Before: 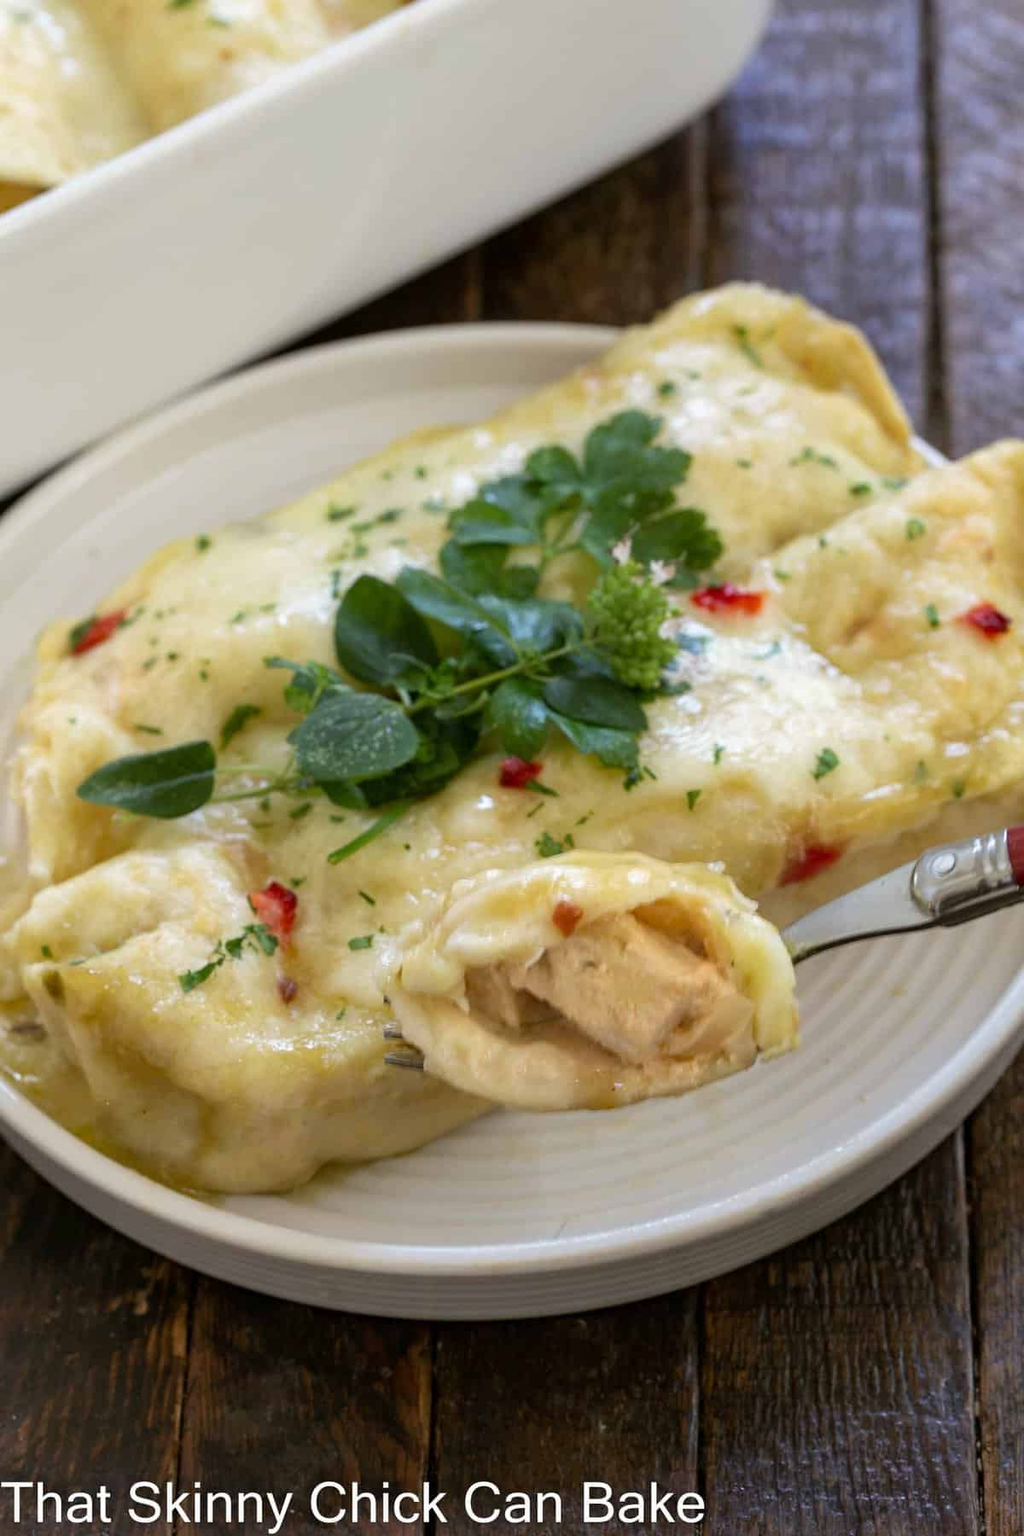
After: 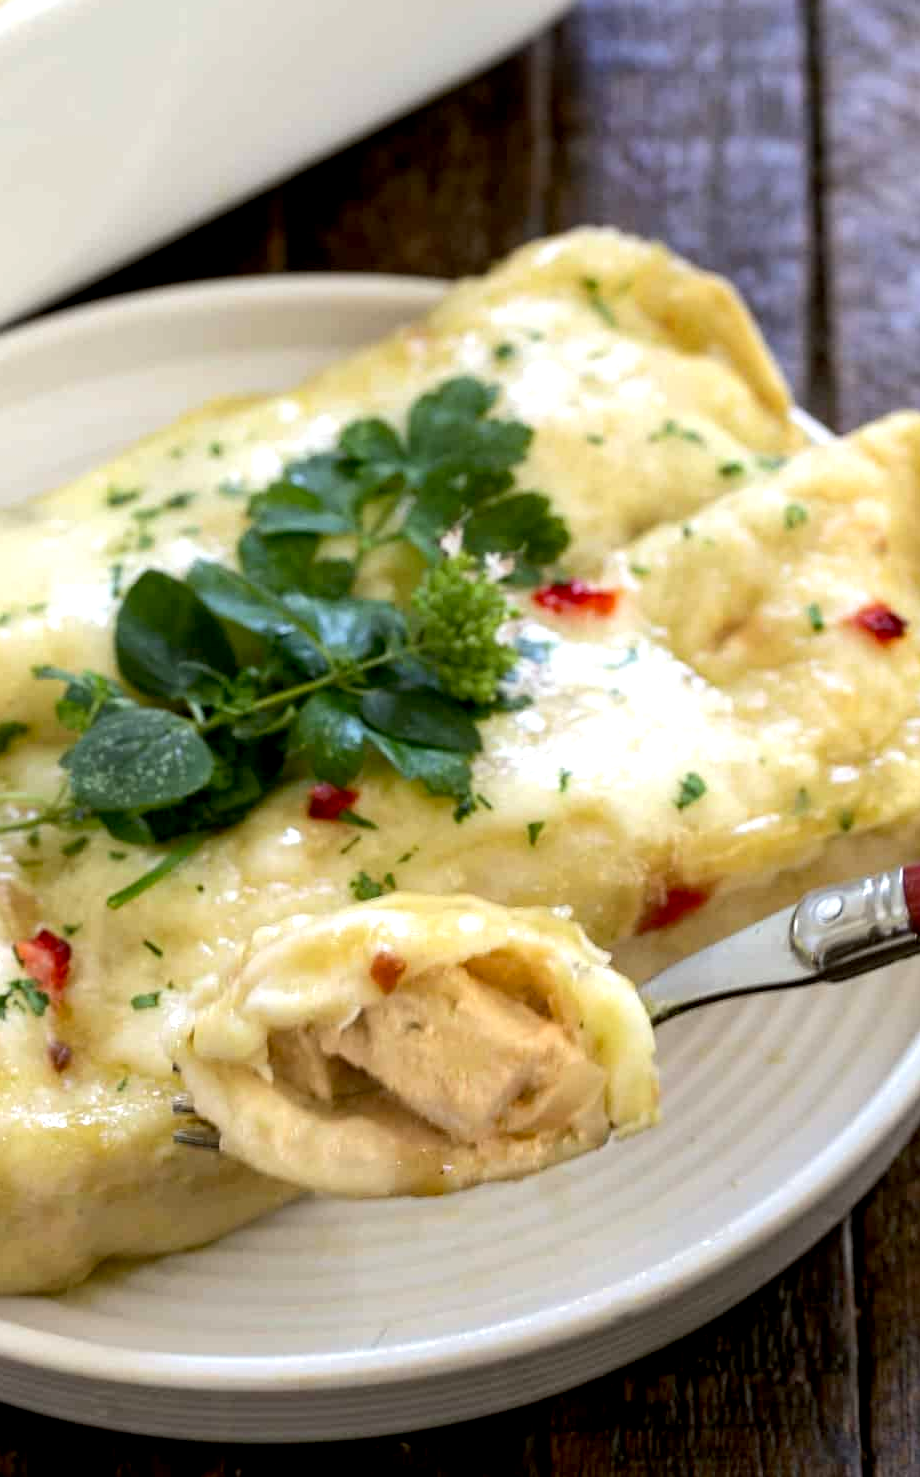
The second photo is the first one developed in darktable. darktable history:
exposure: black level correction 0.009, exposure 0.119 EV, compensate highlight preservation false
crop: left 23.095%, top 5.827%, bottom 11.854%
tone equalizer: -8 EV -0.417 EV, -7 EV -0.389 EV, -6 EV -0.333 EV, -5 EV -0.222 EV, -3 EV 0.222 EV, -2 EV 0.333 EV, -1 EV 0.389 EV, +0 EV 0.417 EV, edges refinement/feathering 500, mask exposure compensation -1.57 EV, preserve details no
